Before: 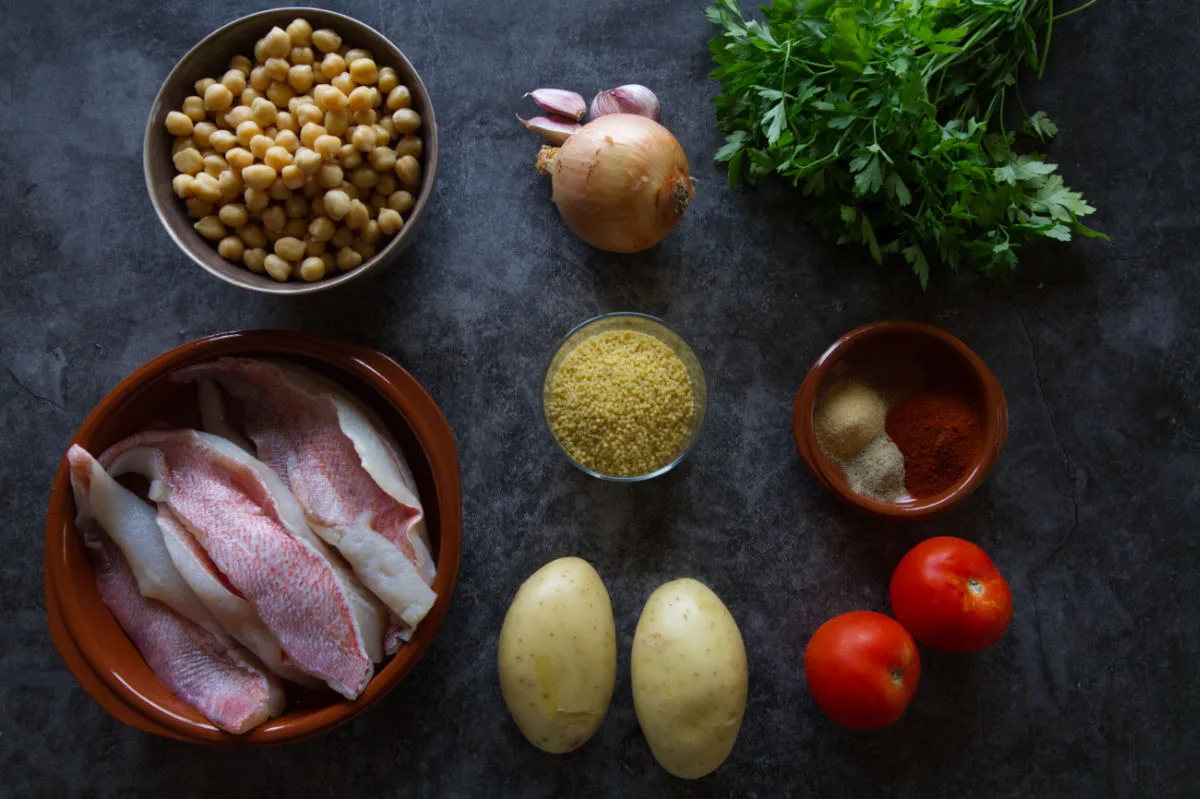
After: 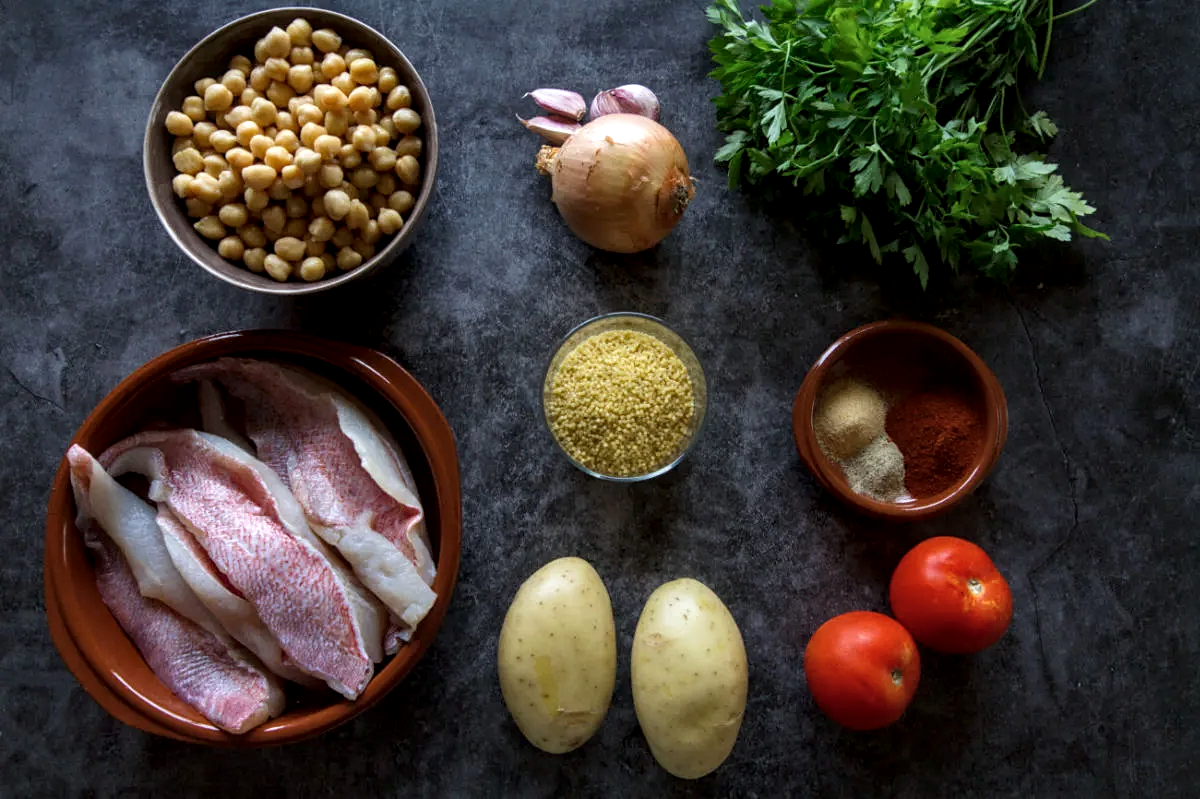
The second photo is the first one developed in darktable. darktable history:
local contrast: detail 144%
sharpen: amount 0.2
tone curve: curves: ch0 [(0, 0) (0.003, 0.003) (0.011, 0.012) (0.025, 0.026) (0.044, 0.046) (0.069, 0.072) (0.1, 0.104) (0.136, 0.141) (0.177, 0.184) (0.224, 0.233) (0.277, 0.288) (0.335, 0.348) (0.399, 0.414) (0.468, 0.486) (0.543, 0.564) (0.623, 0.647) (0.709, 0.736) (0.801, 0.831) (0.898, 0.921) (1, 1)], preserve colors none
